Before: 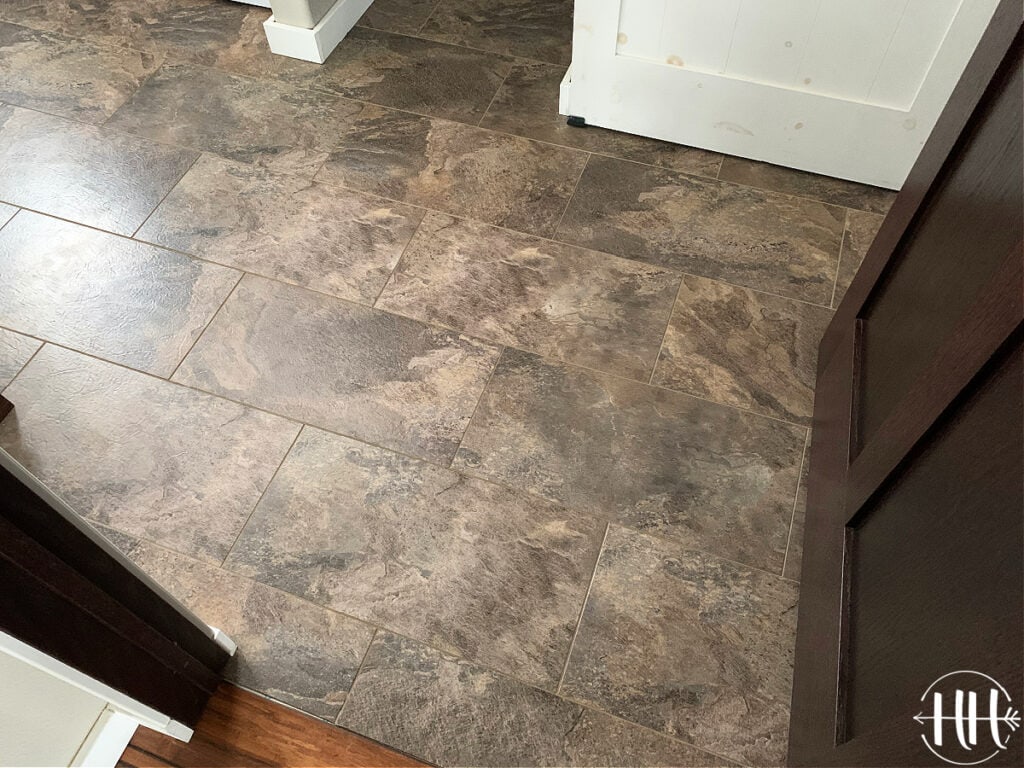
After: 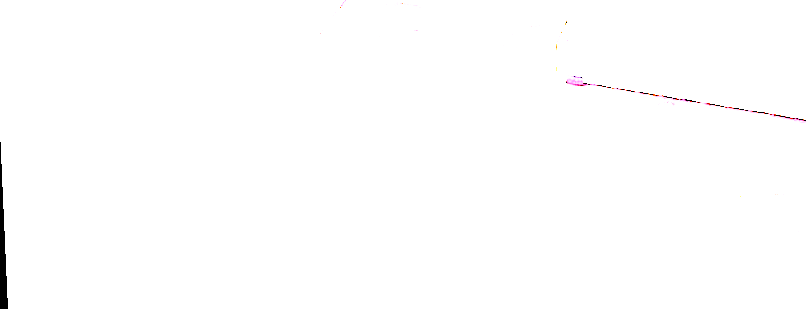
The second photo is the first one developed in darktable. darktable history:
crop: left 0.579%, top 7.627%, right 23.167%, bottom 54.275%
levels: levels [0.055, 0.477, 0.9]
sigmoid: contrast 1.7, skew -0.2, preserve hue 0%, red attenuation 0.1, red rotation 0.035, green attenuation 0.1, green rotation -0.017, blue attenuation 0.15, blue rotation -0.052, base primaries Rec2020
white balance: red 8, blue 8
rotate and perspective: rotation -2.56°, automatic cropping off
exposure: black level correction 0, exposure 1.1 EV, compensate highlight preservation false
